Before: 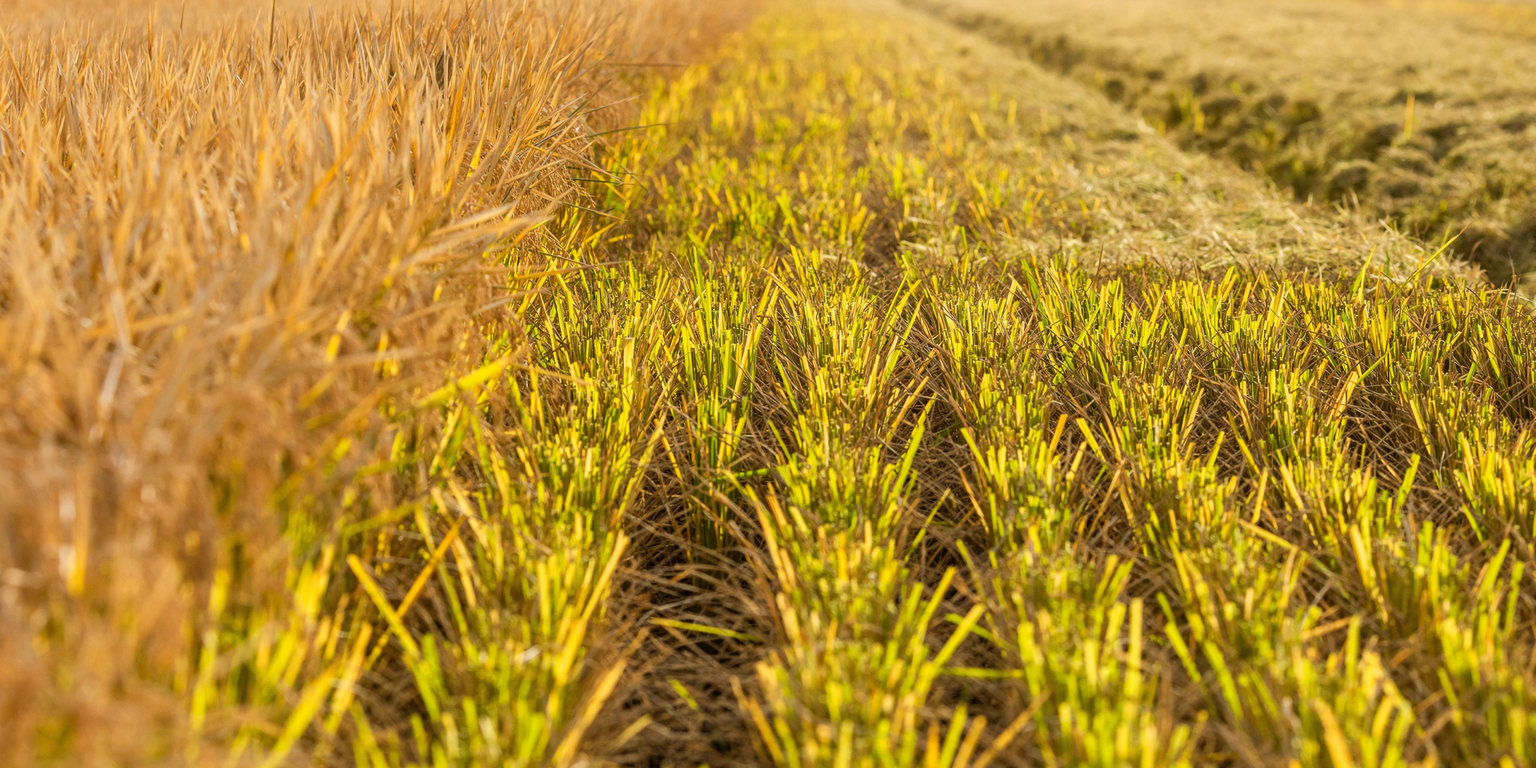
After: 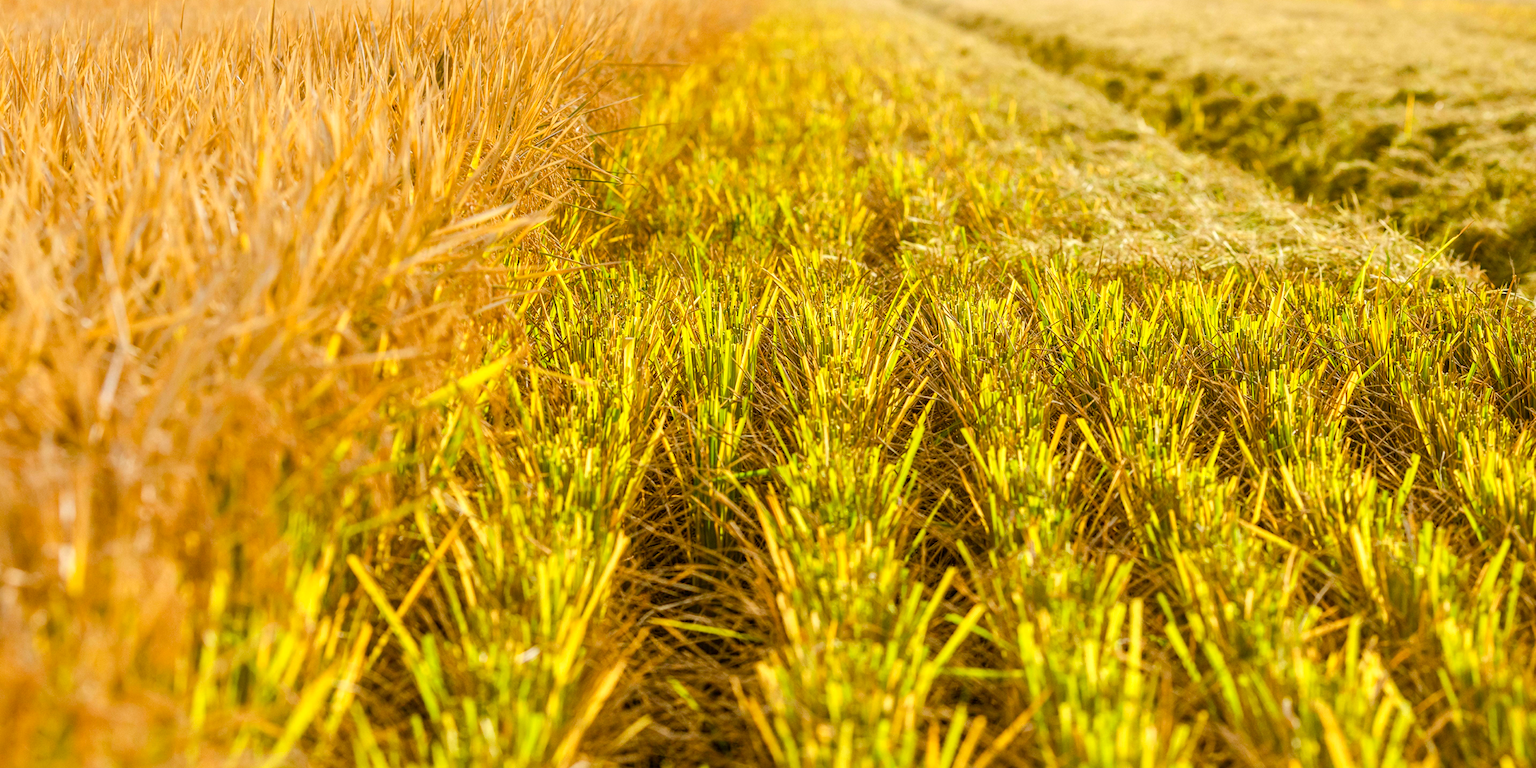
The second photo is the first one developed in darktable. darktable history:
color balance rgb: highlights gain › luminance 17.161%, highlights gain › chroma 2.853%, highlights gain › hue 256.82°, perceptual saturation grading › global saturation 34.931%, perceptual saturation grading › highlights -29.801%, perceptual saturation grading › shadows 35.257%, perceptual brilliance grading › mid-tones 10.025%, perceptual brilliance grading › shadows 14.341%
